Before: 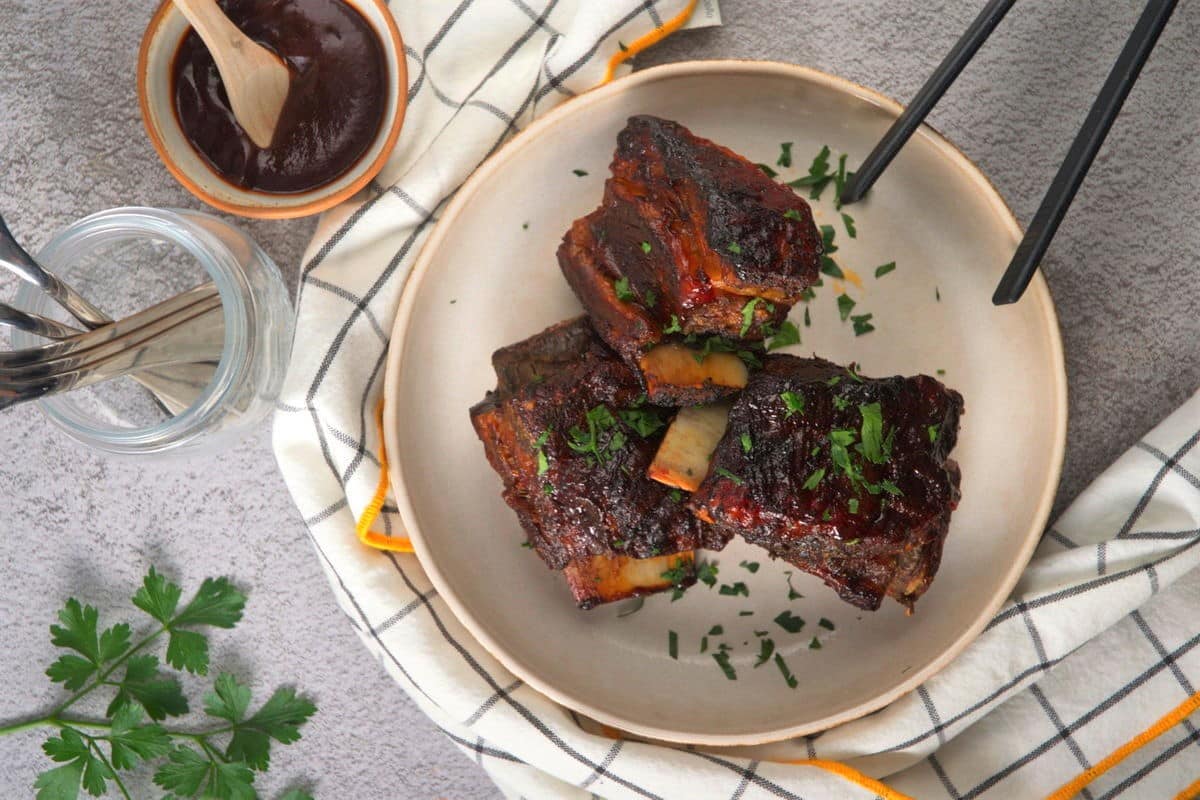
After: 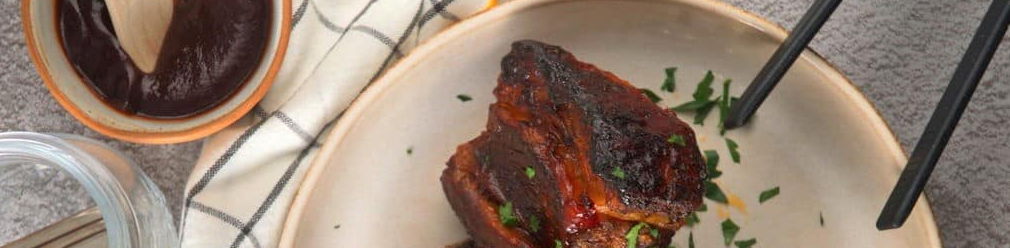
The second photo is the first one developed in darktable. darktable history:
crop and rotate: left 9.682%, top 9.48%, right 6.133%, bottom 59.479%
